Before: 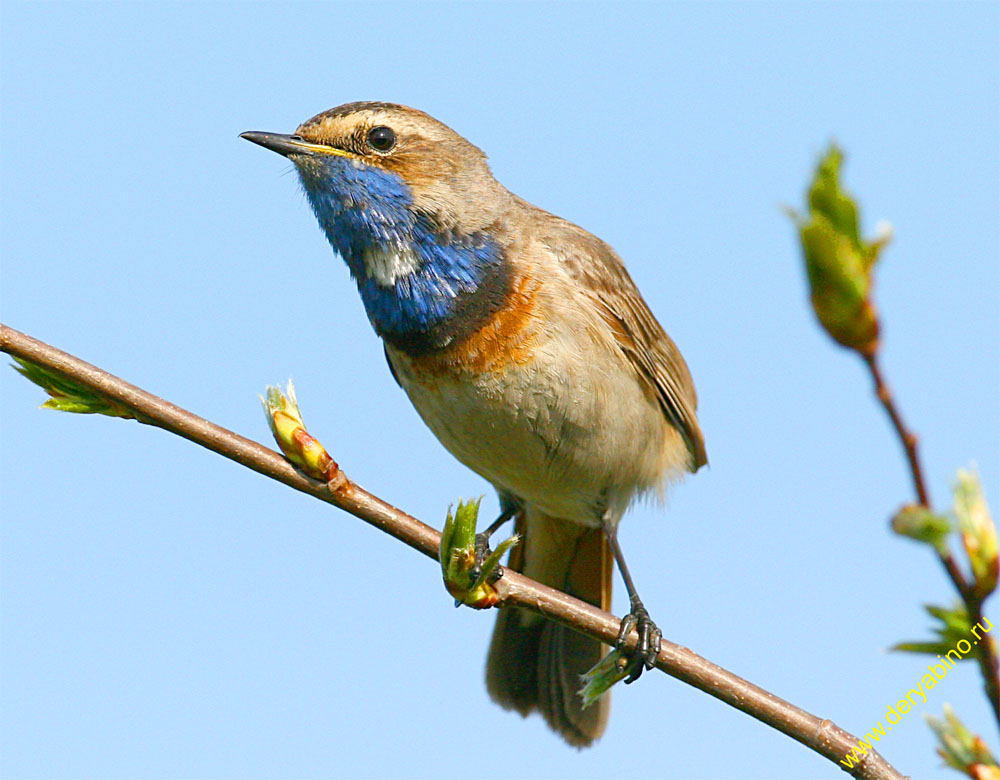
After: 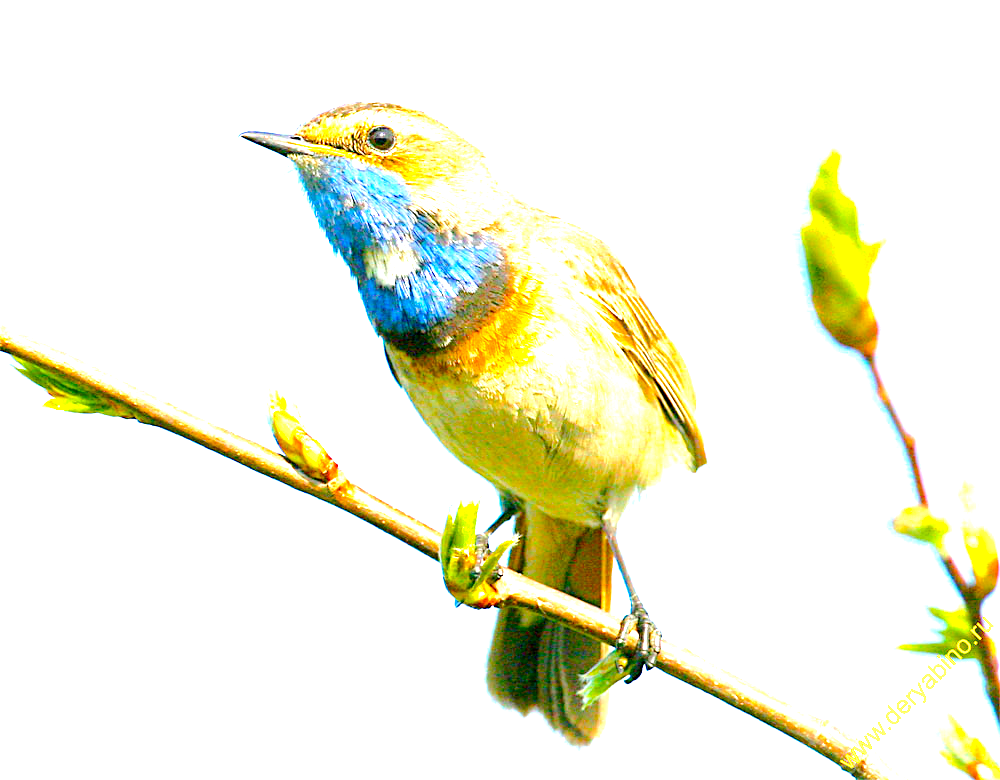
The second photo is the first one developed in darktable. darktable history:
exposure: black level correction 0.005, exposure 2.085 EV, compensate exposure bias true, compensate highlight preservation false
tone curve: curves: ch0 [(0, 0) (0.003, 0.013) (0.011, 0.016) (0.025, 0.023) (0.044, 0.036) (0.069, 0.051) (0.1, 0.076) (0.136, 0.107) (0.177, 0.145) (0.224, 0.186) (0.277, 0.246) (0.335, 0.311) (0.399, 0.378) (0.468, 0.462) (0.543, 0.548) (0.623, 0.636) (0.709, 0.728) (0.801, 0.816) (0.898, 0.9) (1, 1)], color space Lab, independent channels, preserve colors none
color balance rgb: perceptual saturation grading › global saturation 25.254%, perceptual brilliance grading › mid-tones 9.203%, perceptual brilliance grading › shadows 14.889%
